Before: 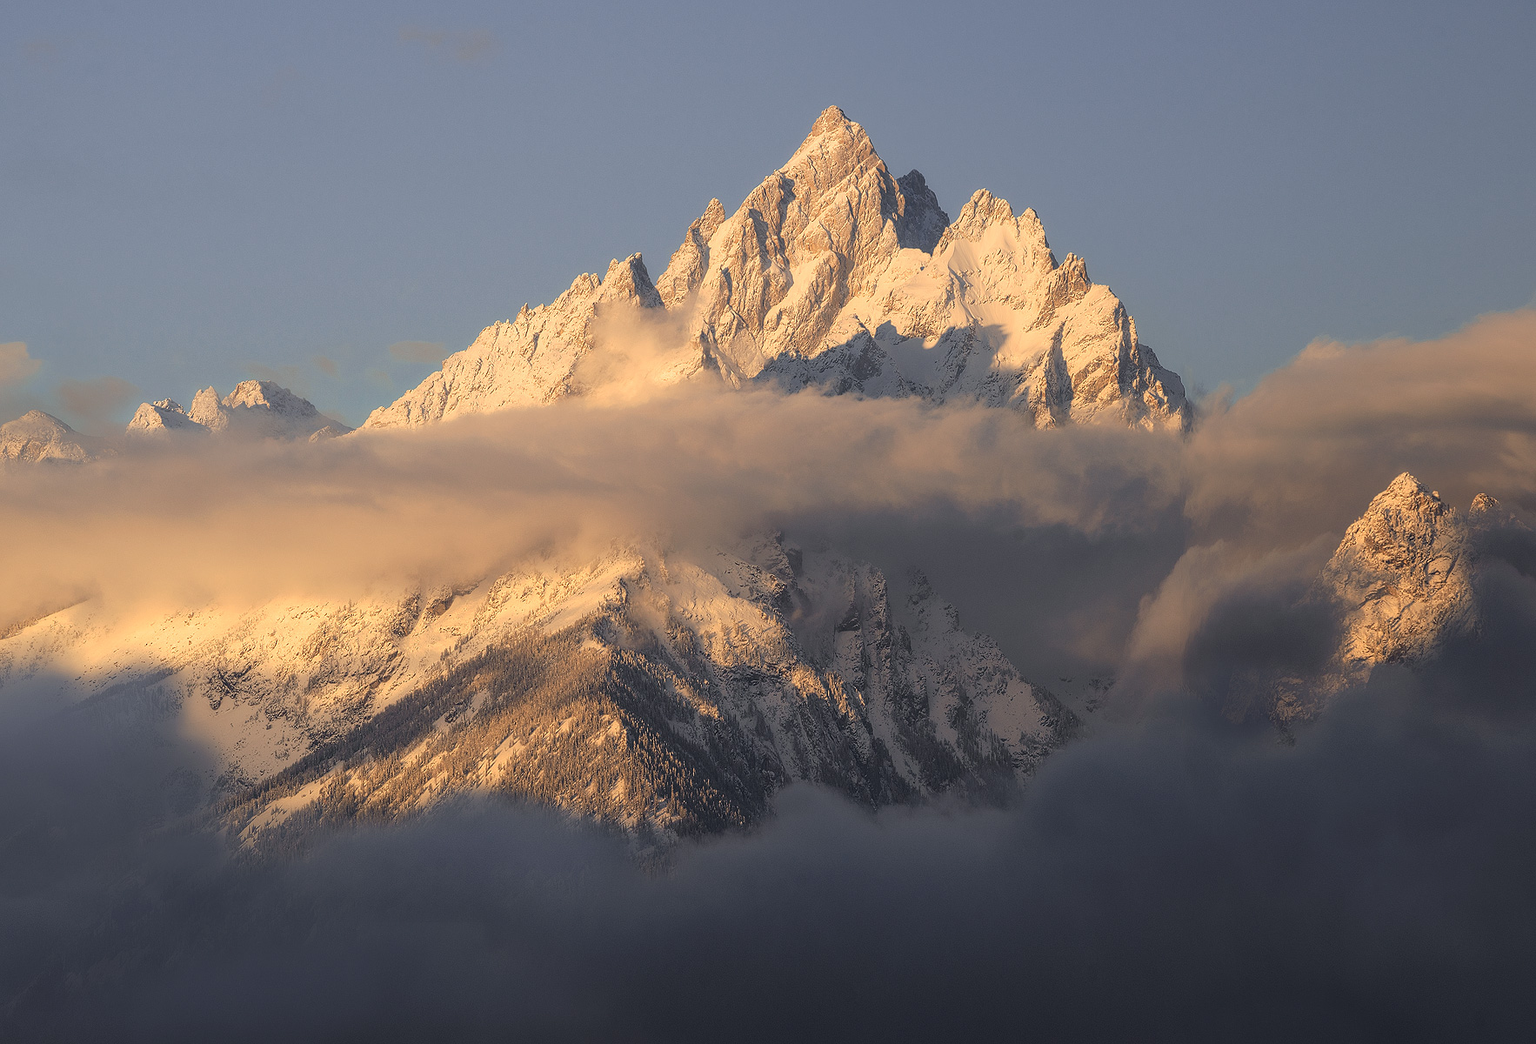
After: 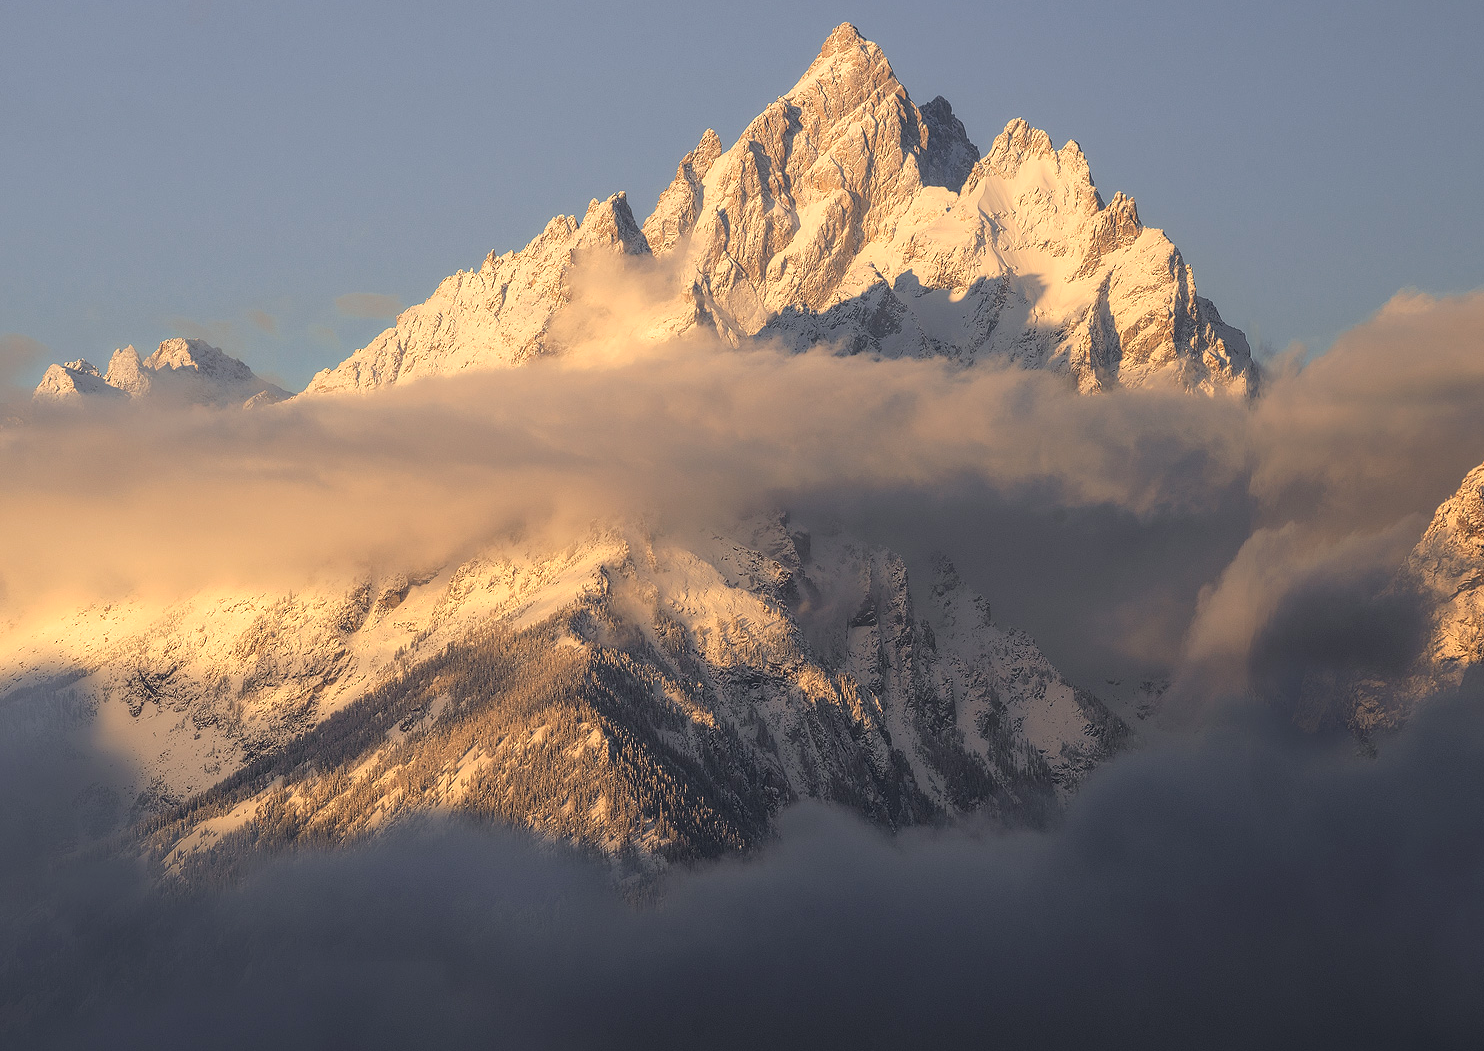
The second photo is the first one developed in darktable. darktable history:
crop: left 6.384%, top 8.333%, right 9.548%, bottom 4.046%
levels: levels [0, 0.476, 0.951]
